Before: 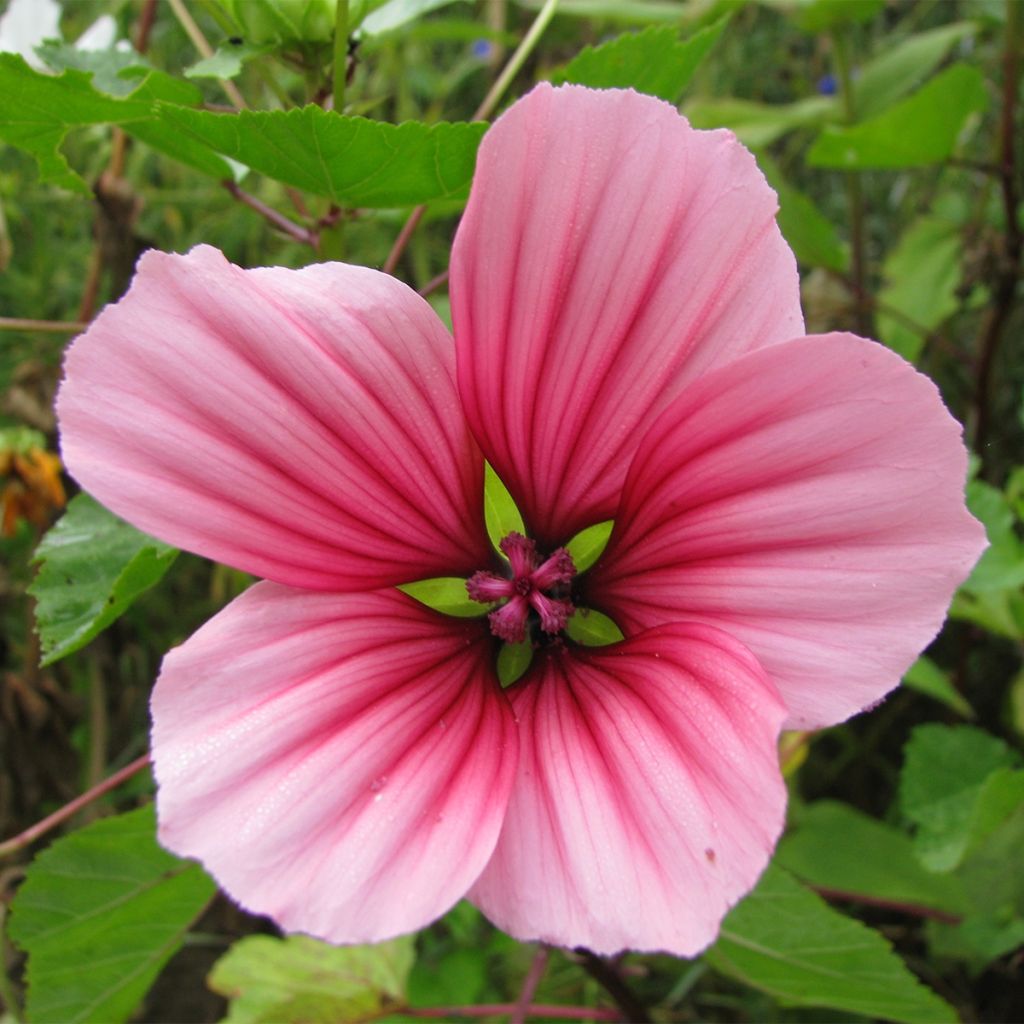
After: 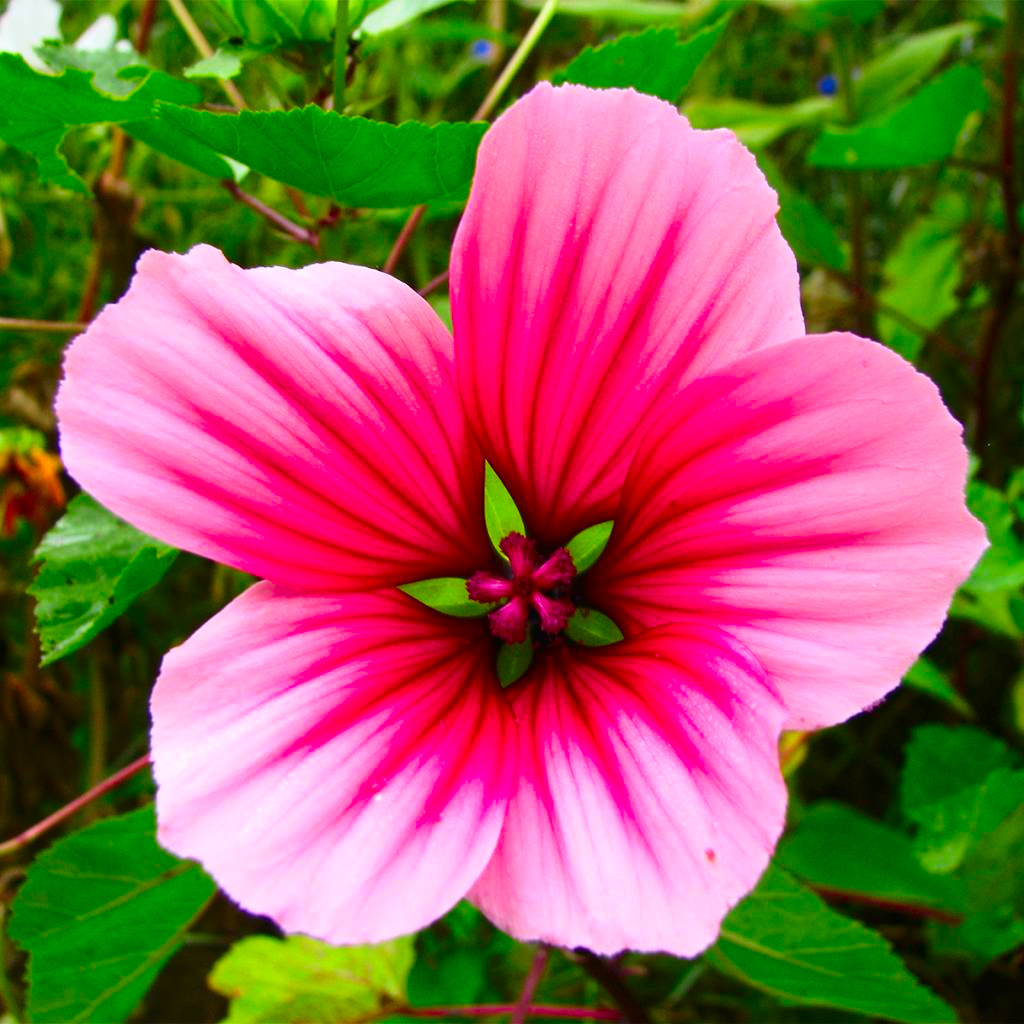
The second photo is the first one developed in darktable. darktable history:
contrast brightness saturation: contrast 0.267, brightness 0.015, saturation 0.862
